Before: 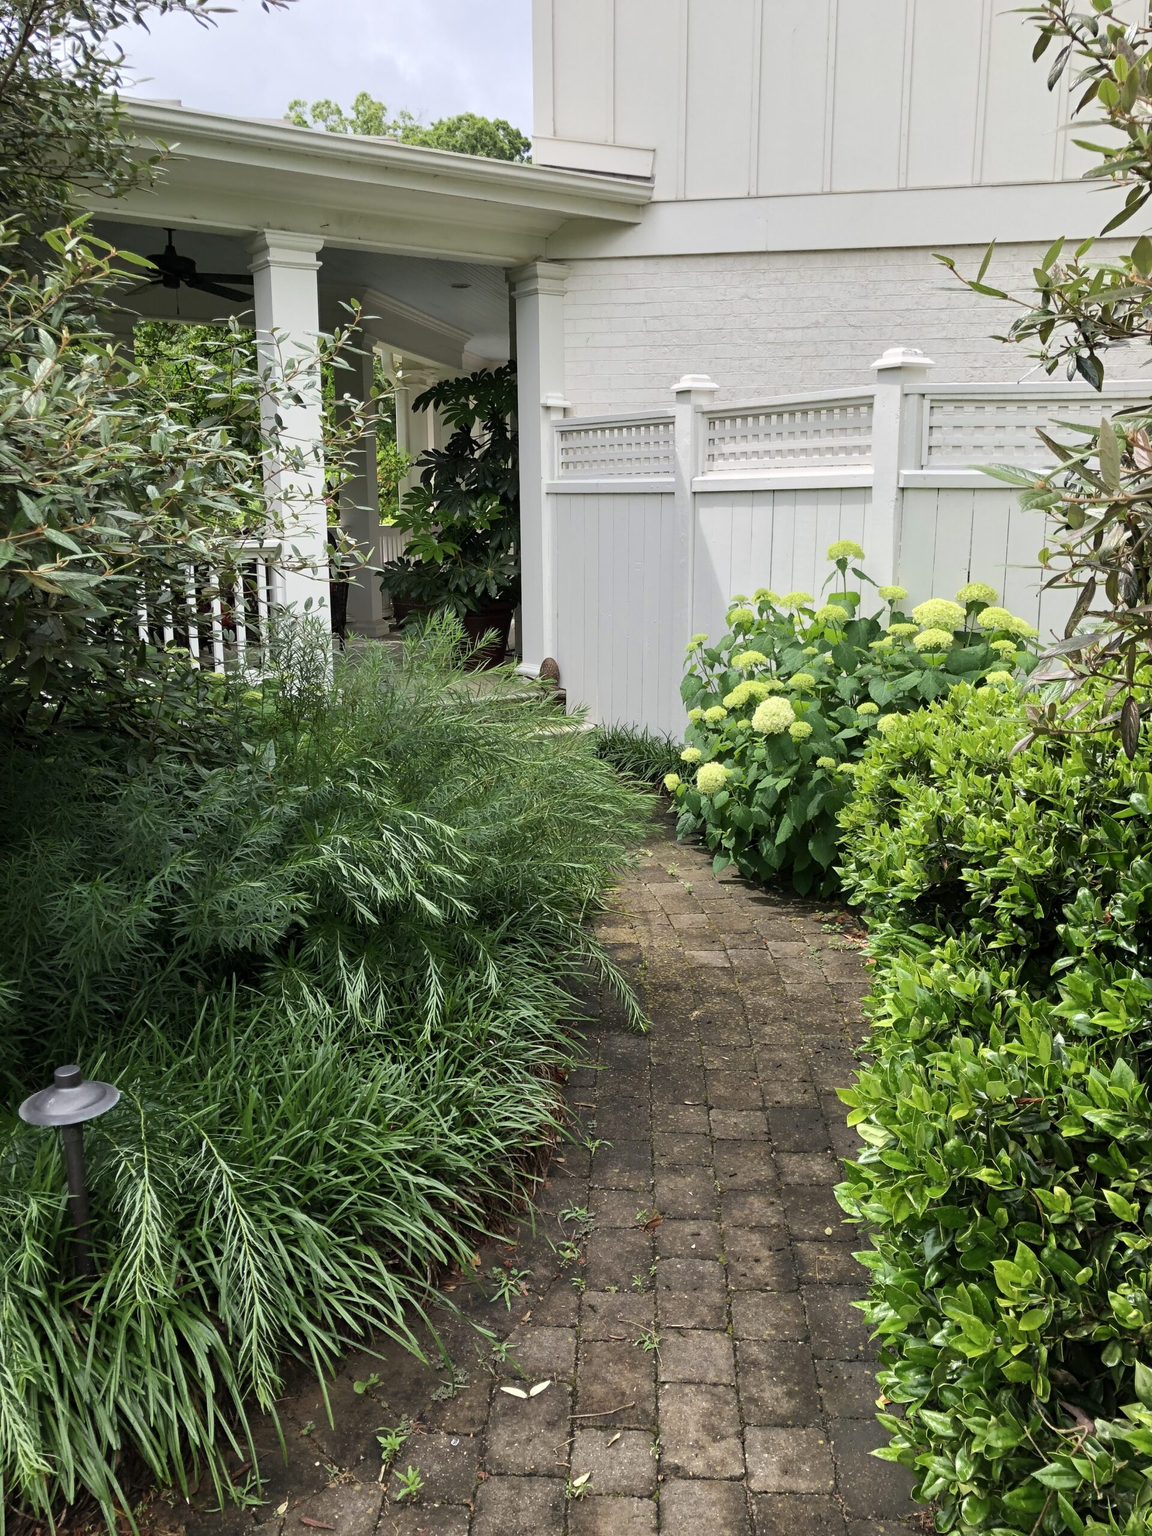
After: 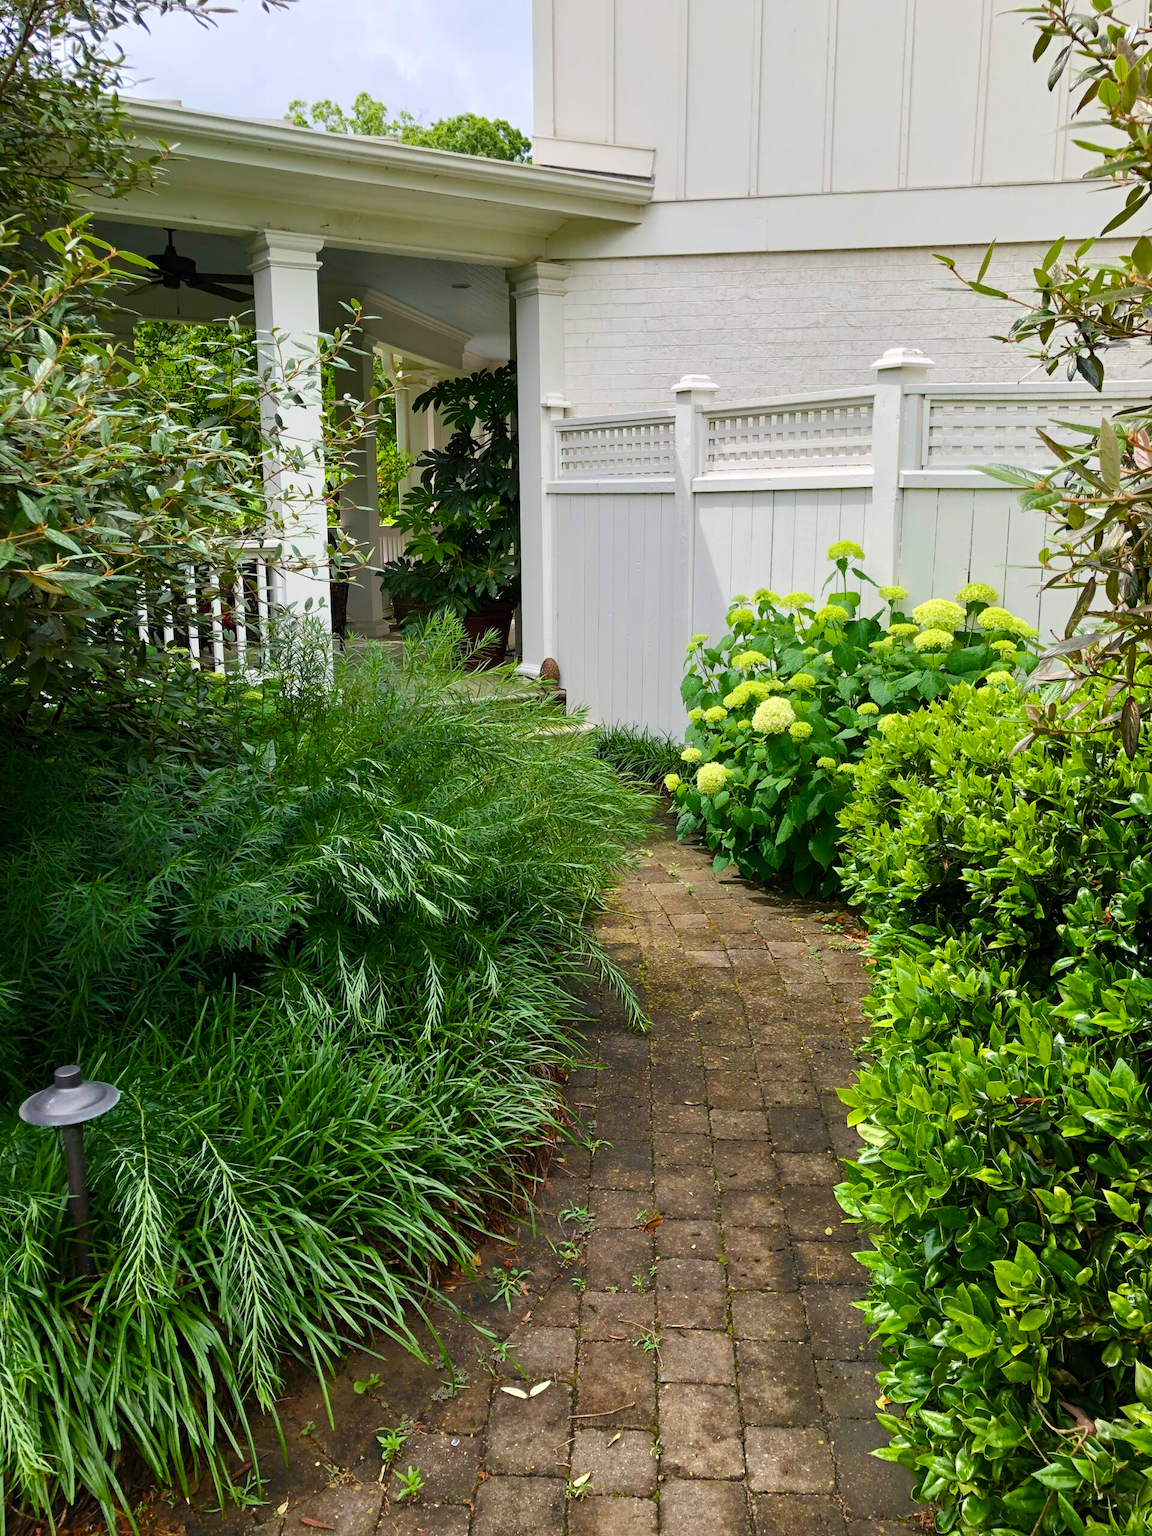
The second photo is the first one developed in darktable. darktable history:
color balance rgb: perceptual saturation grading › global saturation 25.742%, perceptual saturation grading › highlights -28.022%, perceptual saturation grading › shadows 33.232%, global vibrance 34.339%
